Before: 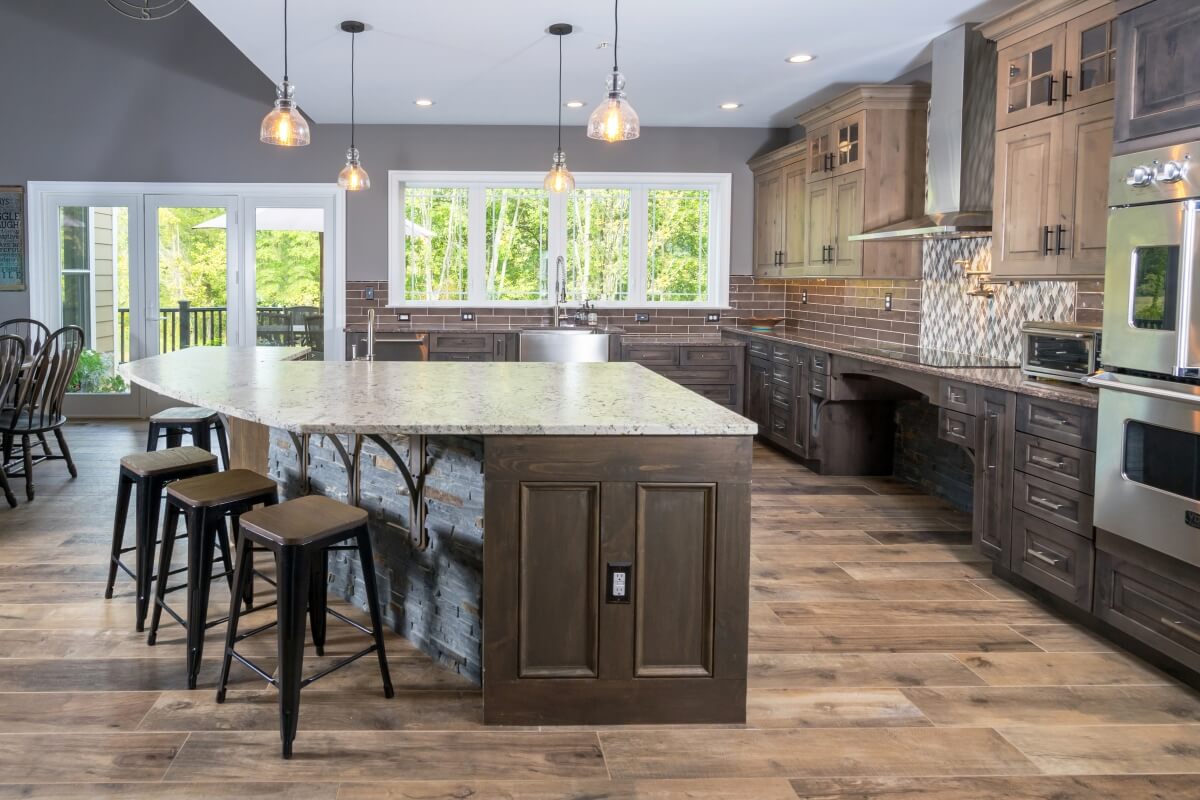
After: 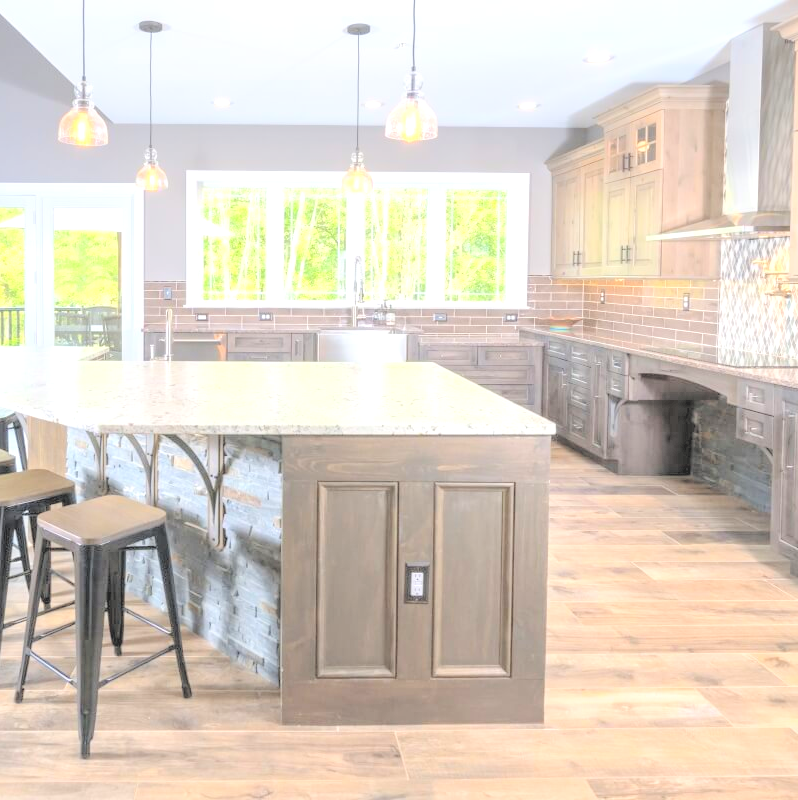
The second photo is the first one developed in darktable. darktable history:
contrast brightness saturation: brightness 1
crop: left 16.899%, right 16.556%
local contrast: highlights 100%, shadows 100%, detail 120%, midtone range 0.2
exposure: black level correction 0, exposure 0.7 EV, compensate exposure bias true, compensate highlight preservation false
